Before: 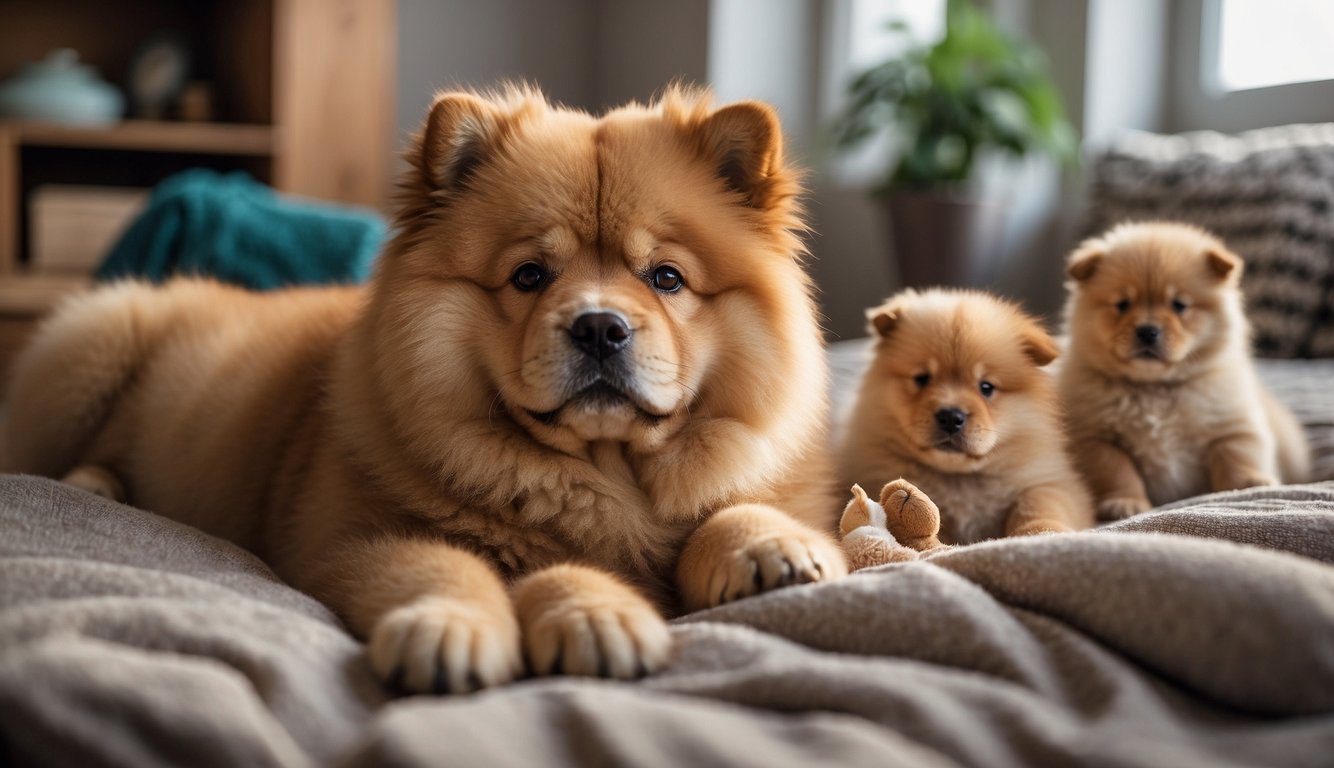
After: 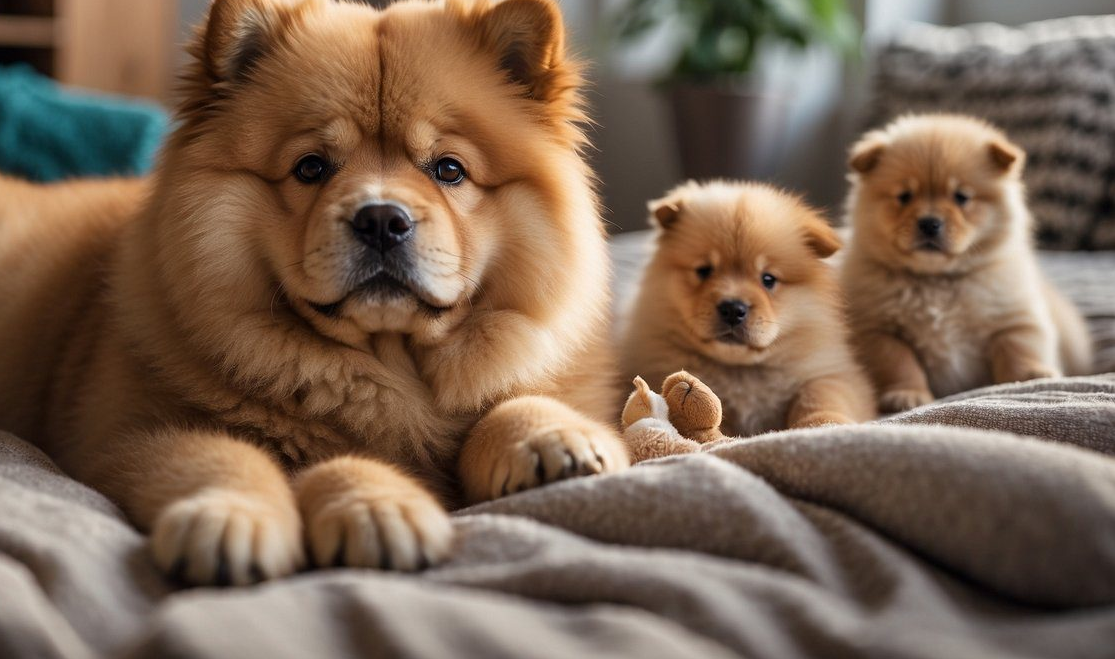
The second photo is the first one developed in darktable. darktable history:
crop: left 16.403%, top 14.193%
